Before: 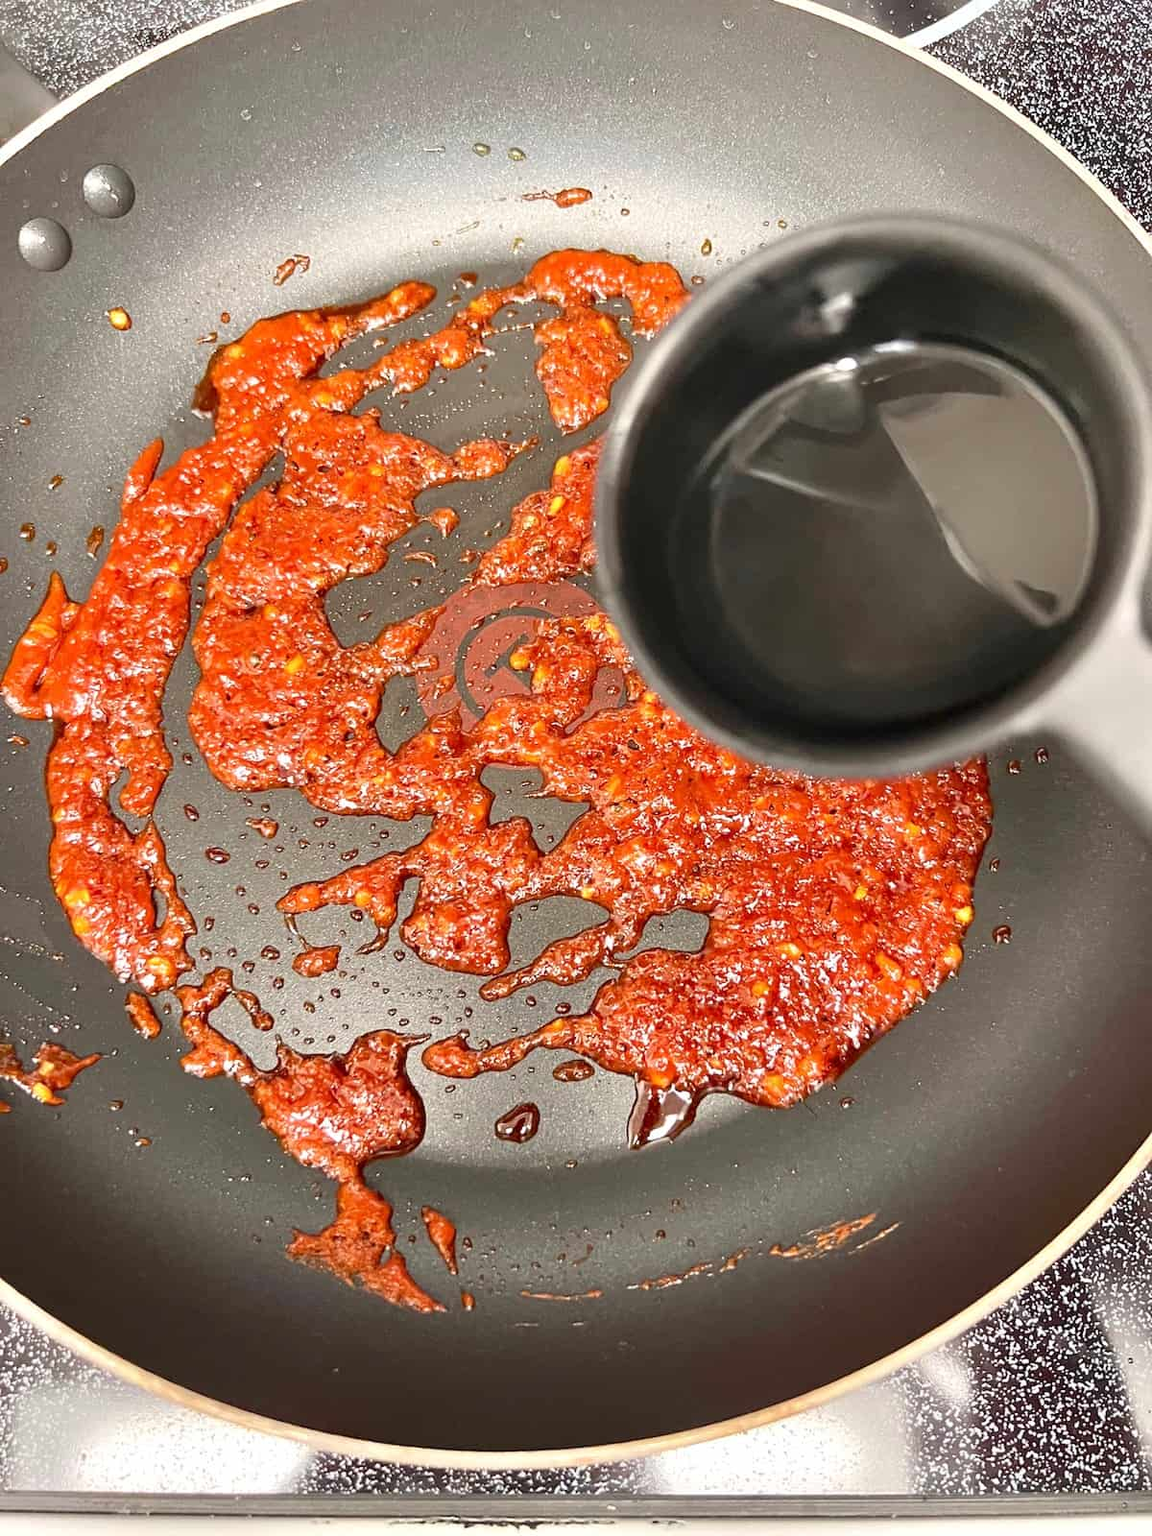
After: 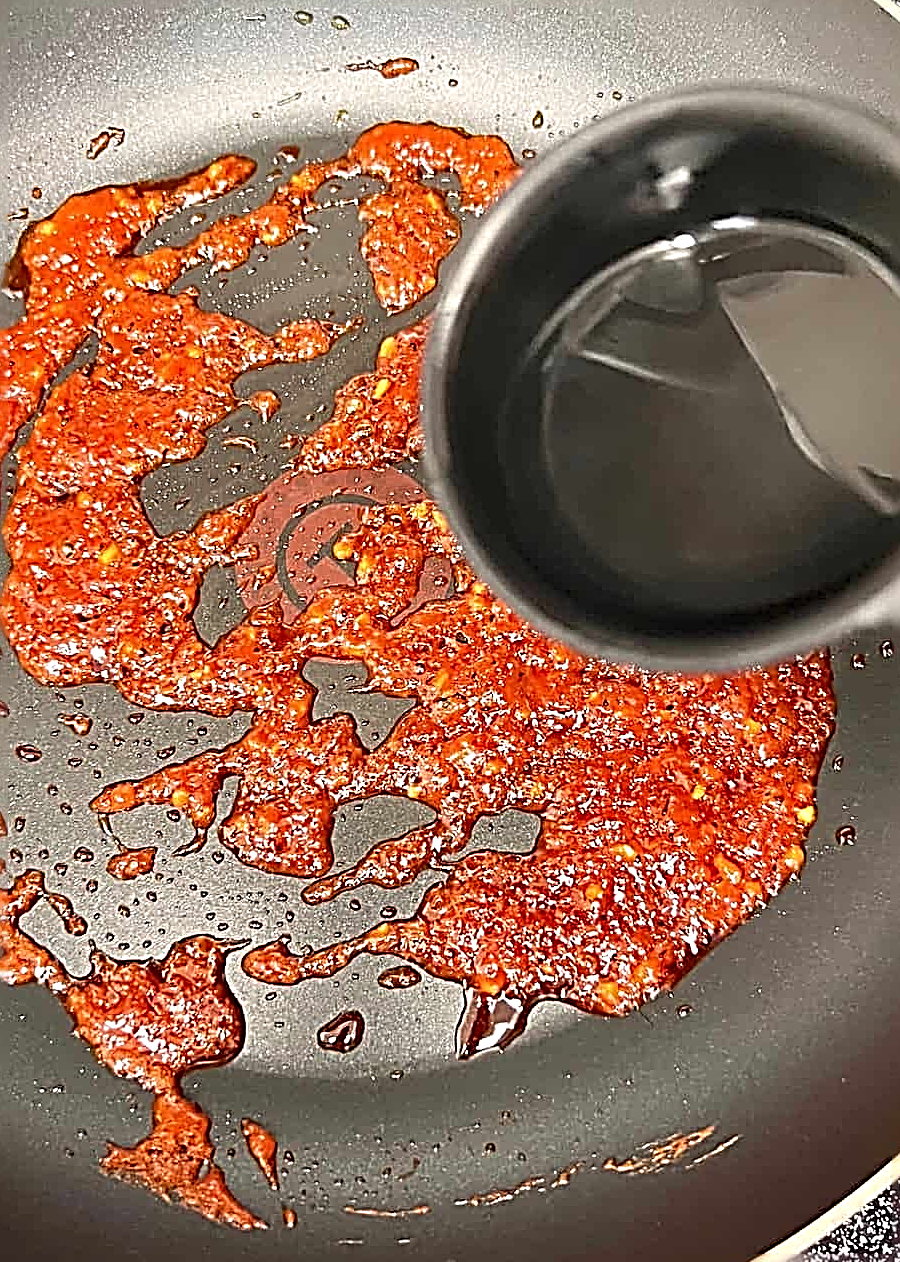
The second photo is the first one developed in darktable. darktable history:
crop: left 16.556%, top 8.639%, right 8.406%, bottom 12.447%
sharpen: radius 3.194, amount 1.728
